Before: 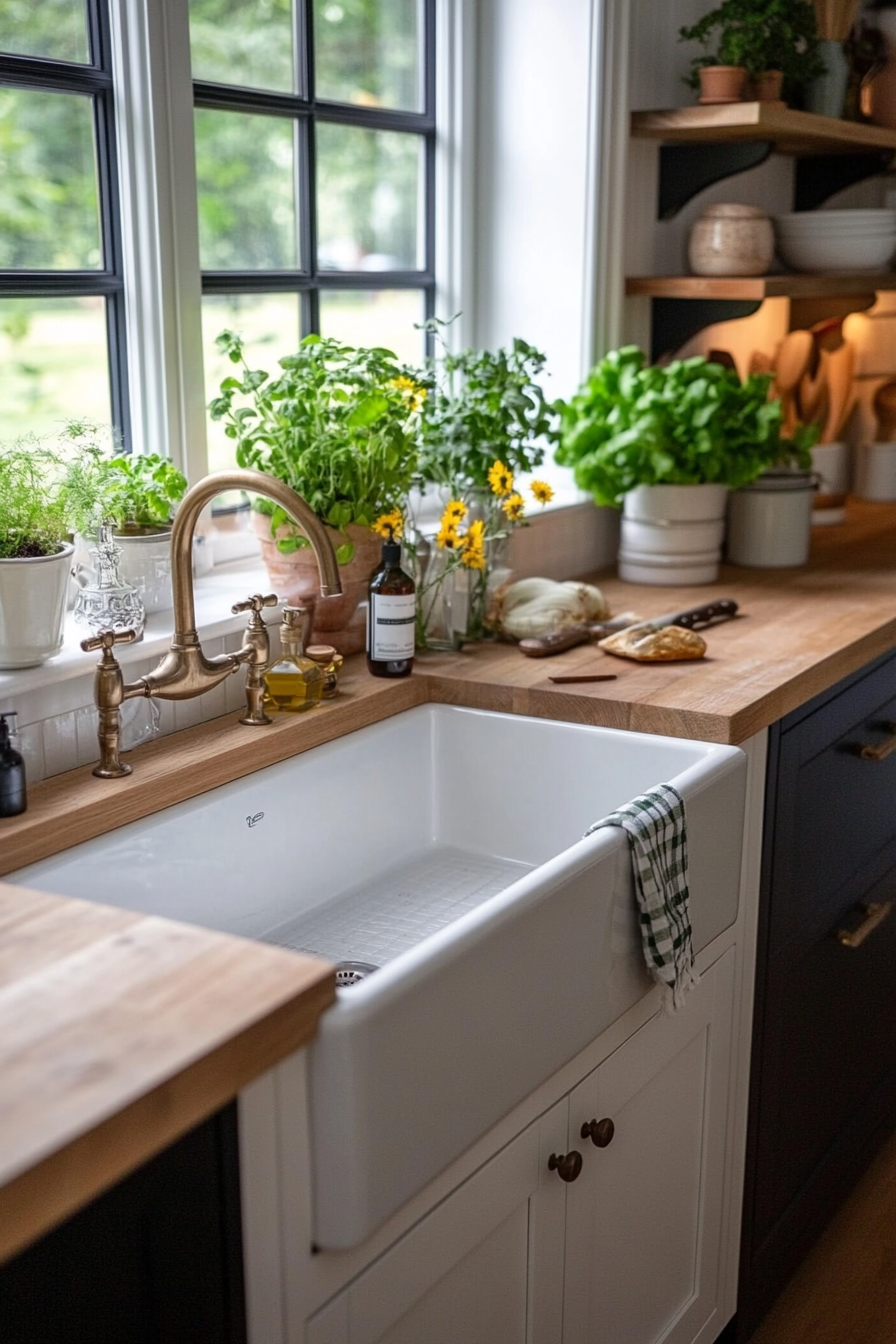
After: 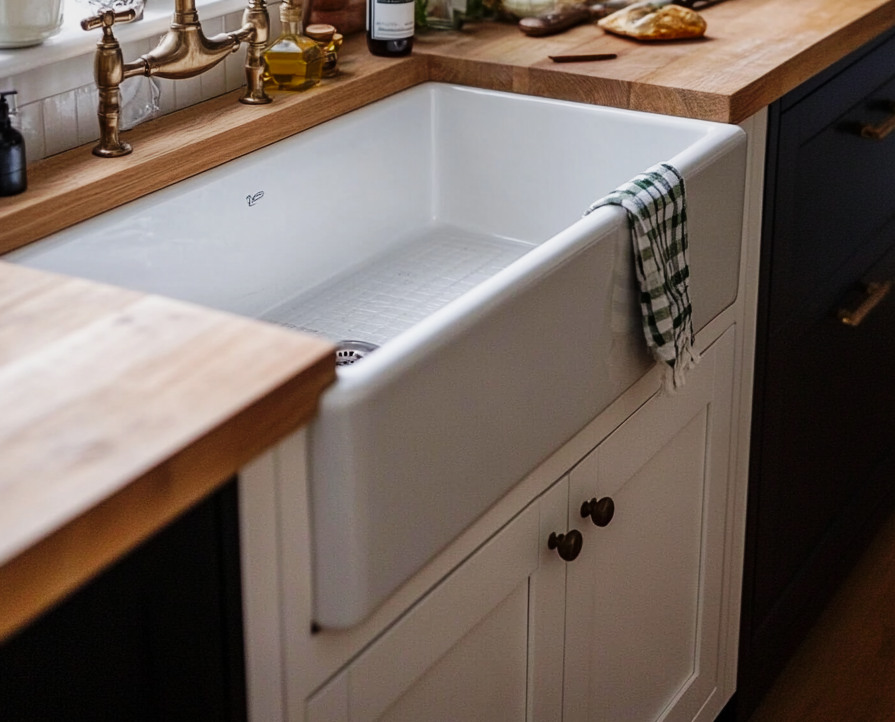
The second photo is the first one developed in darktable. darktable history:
graduated density: on, module defaults
crop and rotate: top 46.237%
base curve: curves: ch0 [(0, 0) (0.032, 0.025) (0.121, 0.166) (0.206, 0.329) (0.605, 0.79) (1, 1)], preserve colors none
